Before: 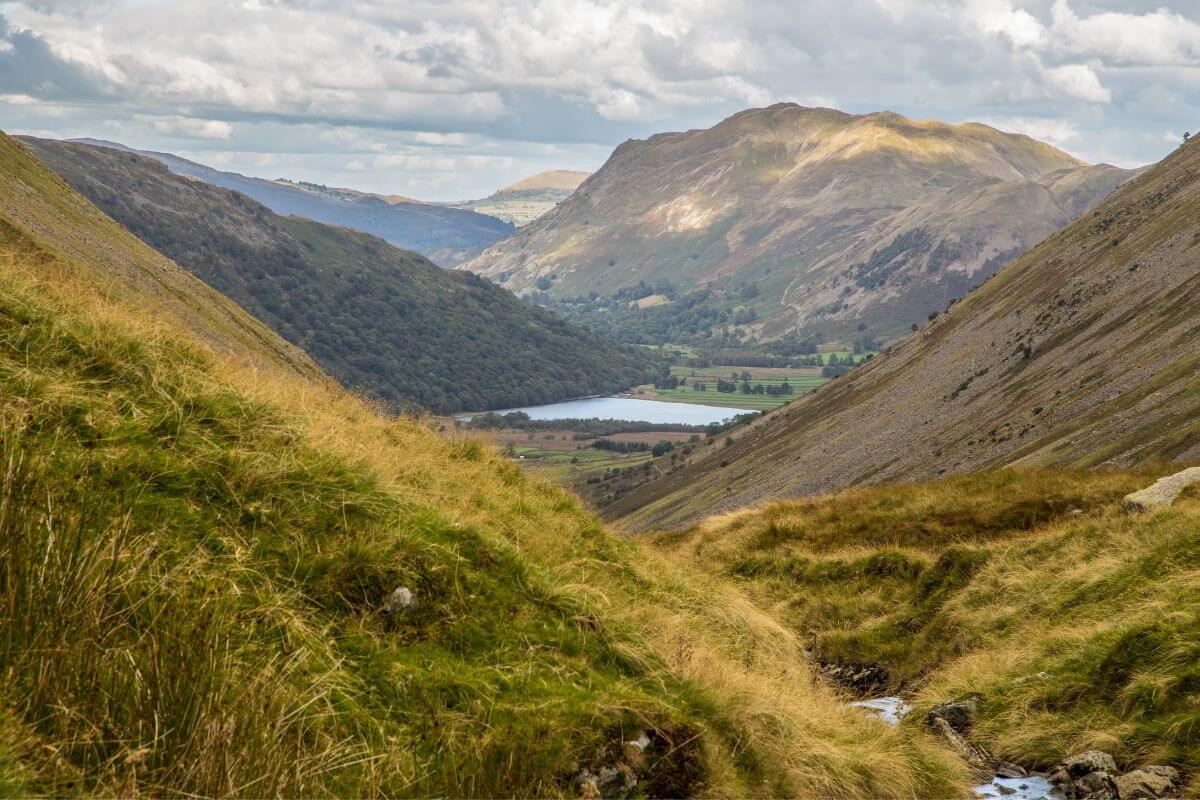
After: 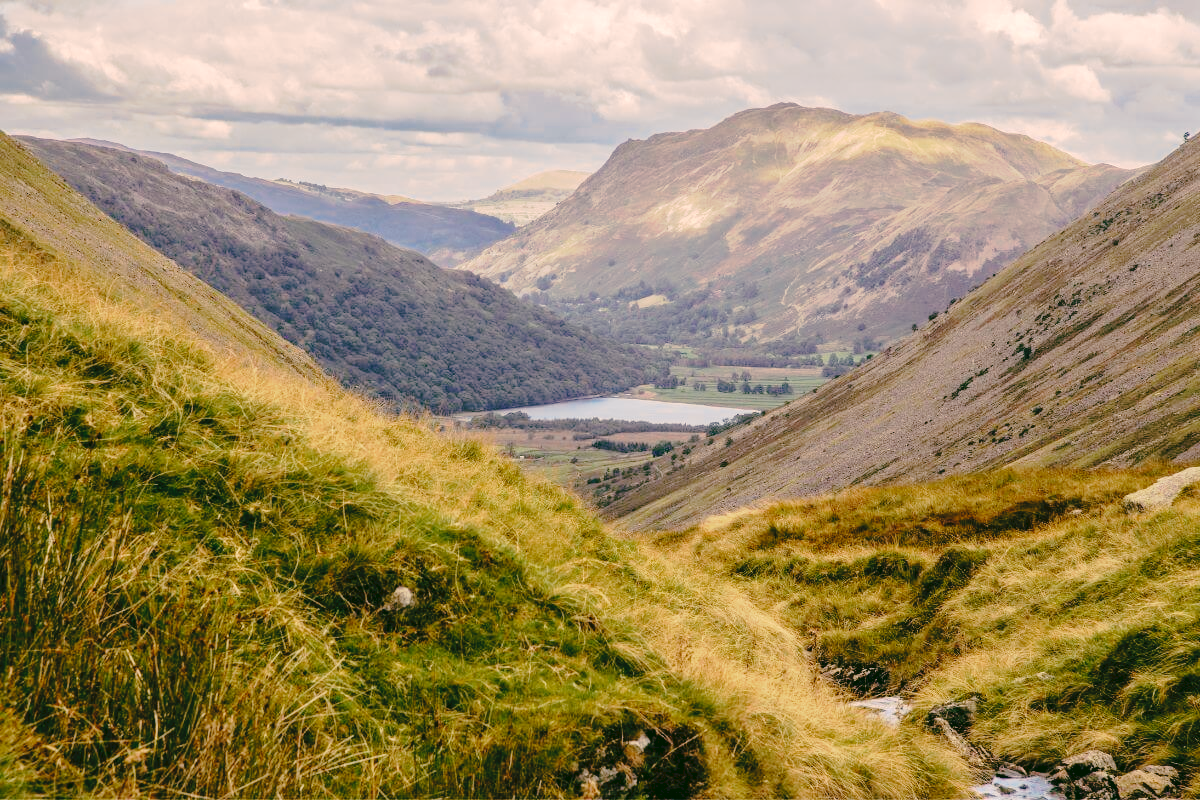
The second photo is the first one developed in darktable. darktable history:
tone curve: curves: ch0 [(0, 0) (0.003, 0.051) (0.011, 0.052) (0.025, 0.055) (0.044, 0.062) (0.069, 0.068) (0.1, 0.077) (0.136, 0.098) (0.177, 0.145) (0.224, 0.223) (0.277, 0.314) (0.335, 0.43) (0.399, 0.518) (0.468, 0.591) (0.543, 0.656) (0.623, 0.726) (0.709, 0.809) (0.801, 0.857) (0.898, 0.918) (1, 1)], preserve colors none
color look up table: target L [96.27, 96.86, 82.14, 80.29, 72.25, 62.69, 46.91, 46.24, 32.06, 29.74, 9.92, 200.92, 85.33, 83.69, 73.84, 65.59, 62.04, 55.07, 47.65, 40.62, 42.58, 30.56, 18.82, 96.33, 91.86, 78.89, 72.97, 74.25, 78.42, 82.52, 65.64, 69.36, 57.93, 33.83, 46.04, 43.65, 42.01, 41.82, 41.49, 19.78, 18.16, 2.239, 69.13, 68.54, 60.64, 48.3, 48.45, 32.27, 26.02], target a [-3.496, 3.57, -44.85, -24.84, -19.51, 3.122, -40.51, -18.29, -13.6, -17.92, -32.26, 0, 16.27, 4.579, 34.09, 33.61, 45.57, 21.66, 54.71, 41.81, 64.19, 5.454, 23.97, 12.65, 18.81, 9.92, 33.11, 25.17, 38.44, 34.02, 54.47, 47.39, 28.45, 21.92, 53.42, 33.24, 57.69, 50.84, 64.03, 20.14, 28.68, -6.558, -47.81, -18.84, -37.9, -4.709, -9.665, -0.652, -1.388], target b [49.7, 26.34, 22.22, 28.59, 8.668, 11.02, 23.45, 22.91, -3.273, 10.75, 12.21, -0.001, 37.8, 67.35, 20.26, 66.56, 36.99, 38.59, 26.68, 38.34, 45.22, 10.66, 31.84, 7.199, 5.656, 13.55, -15.82, 8.25, 6.208, -2.861, 5.519, -20.92, -11.66, -56.5, -52.05, 2.746, 2.661, -27.76, -41.47, -28.27, -38.63, 3.137, -3.052, -31.78, -35.47, -46.55, -17.31, -39.48, -12.35], num patches 49
